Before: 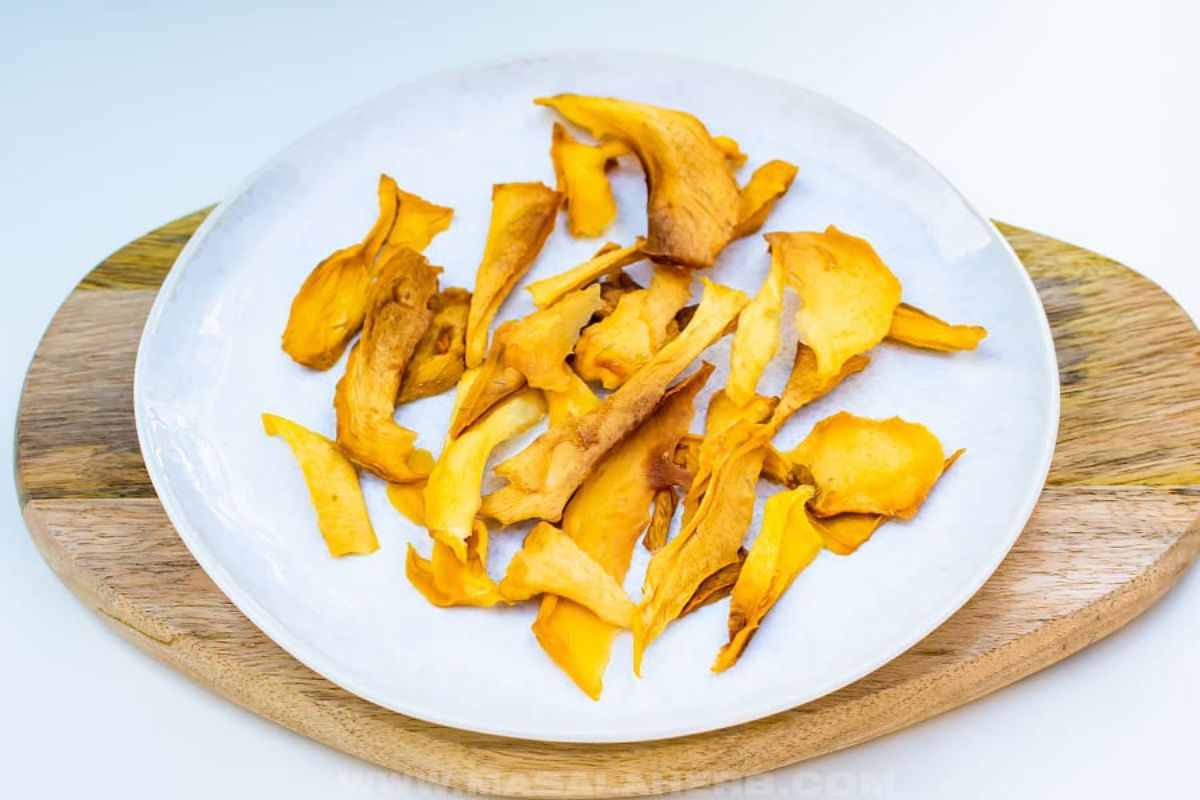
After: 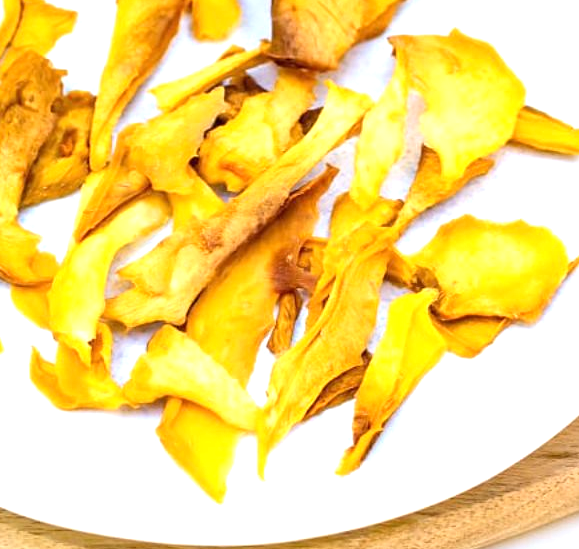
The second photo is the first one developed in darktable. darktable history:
crop: left 31.379%, top 24.658%, right 20.326%, bottom 6.628%
exposure: exposure 0.661 EV, compensate highlight preservation false
